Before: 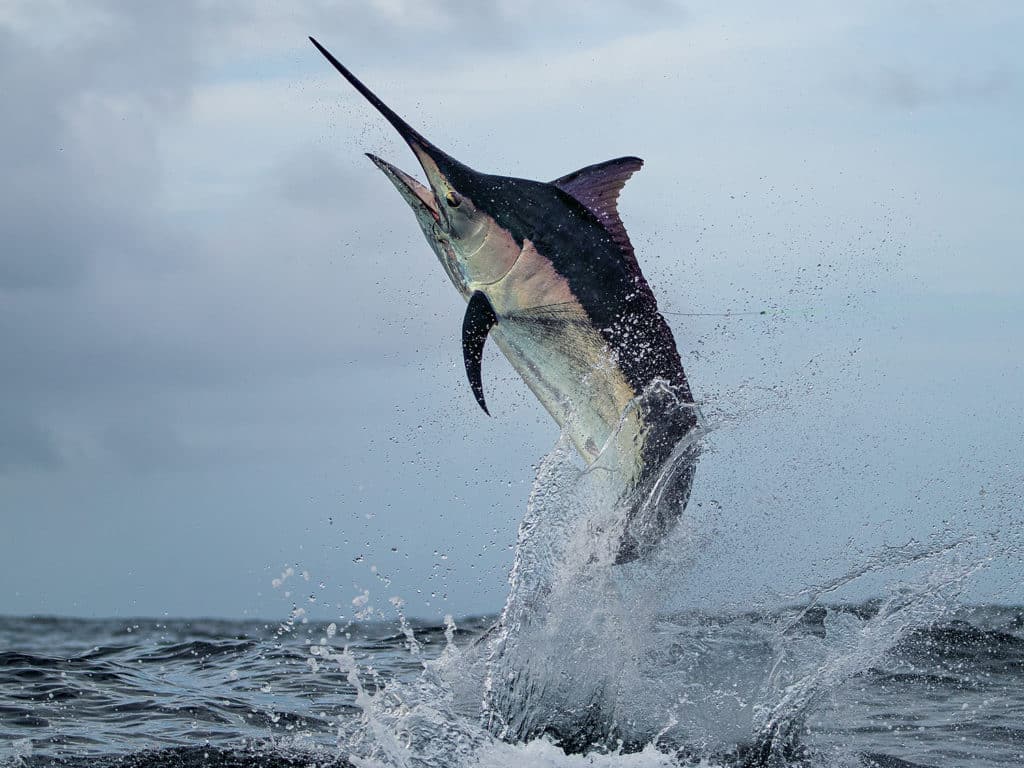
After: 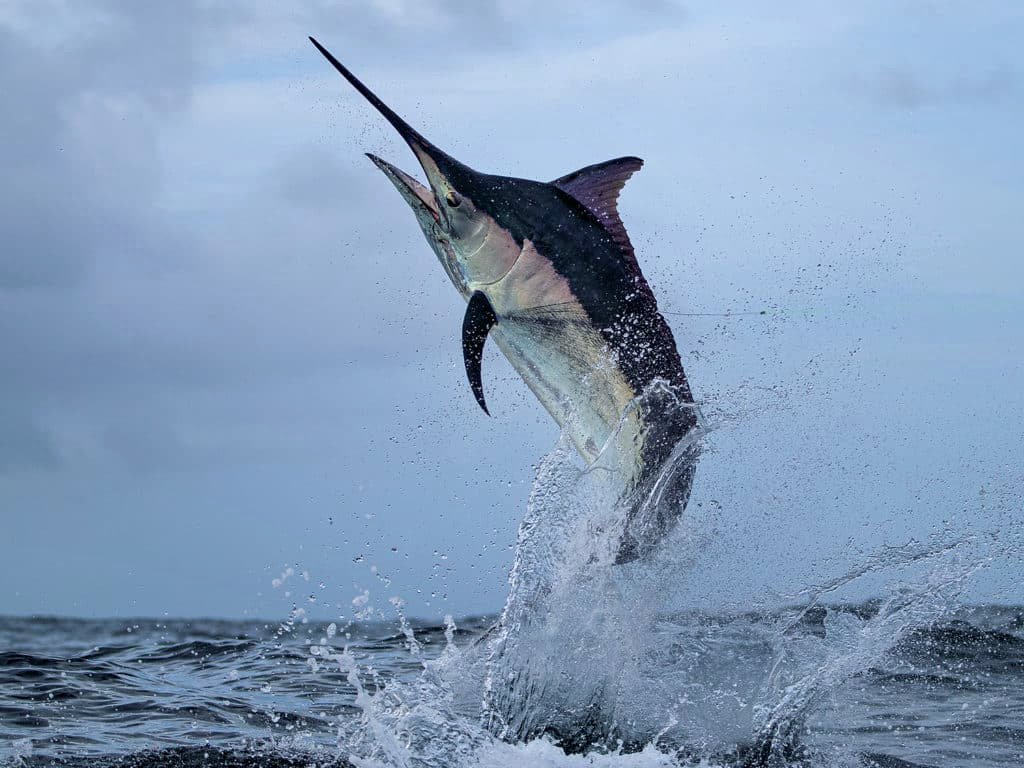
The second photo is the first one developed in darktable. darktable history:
white balance: red 0.954, blue 1.079
shadows and highlights: shadows 37.27, highlights -28.18, soften with gaussian
exposure: black level correction 0.001, compensate highlight preservation false
